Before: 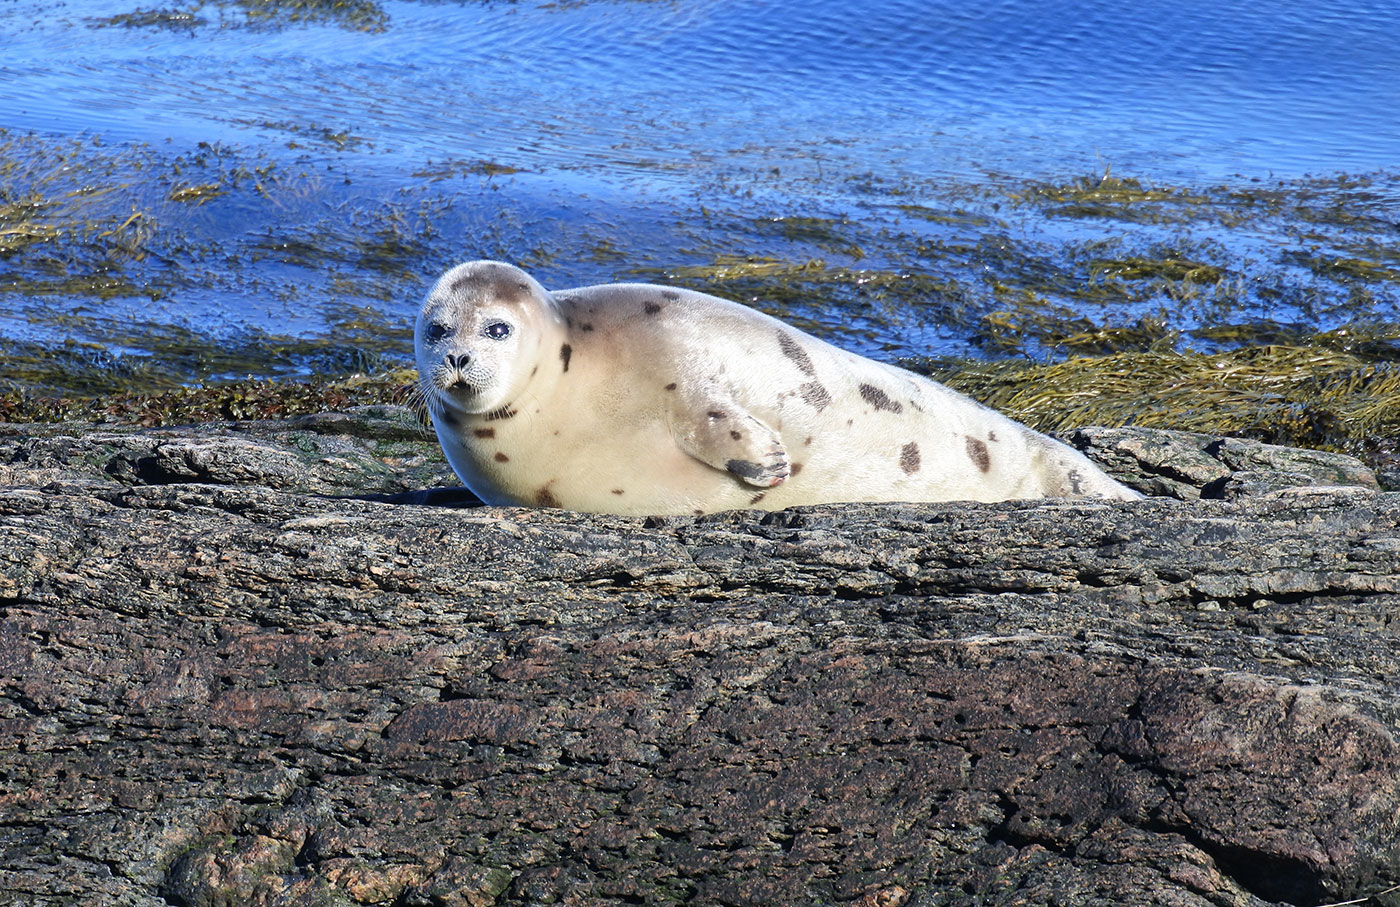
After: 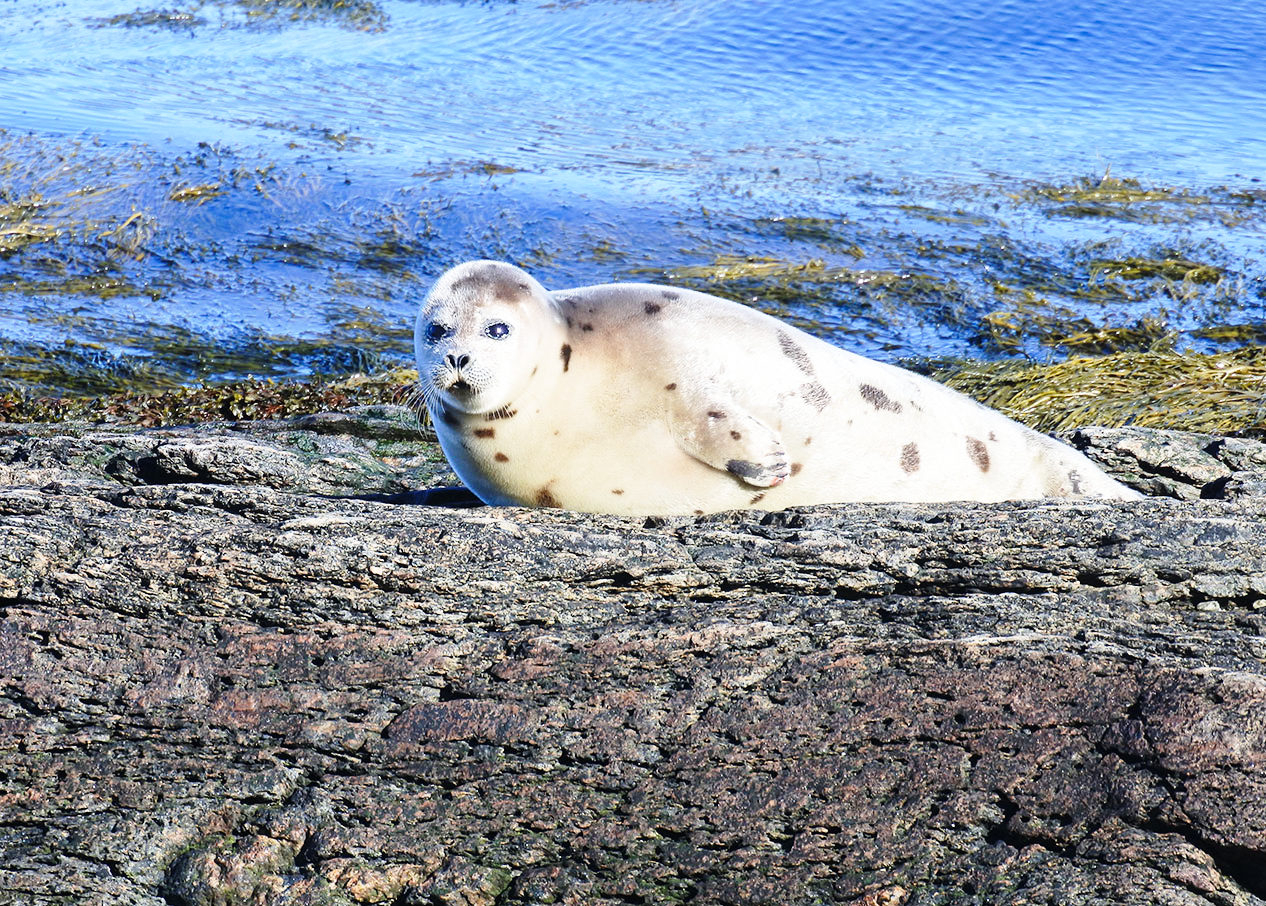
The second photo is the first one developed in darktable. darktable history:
base curve: curves: ch0 [(0, 0) (0.028, 0.03) (0.121, 0.232) (0.46, 0.748) (0.859, 0.968) (1, 1)], preserve colors none
crop: right 9.518%, bottom 0.038%
